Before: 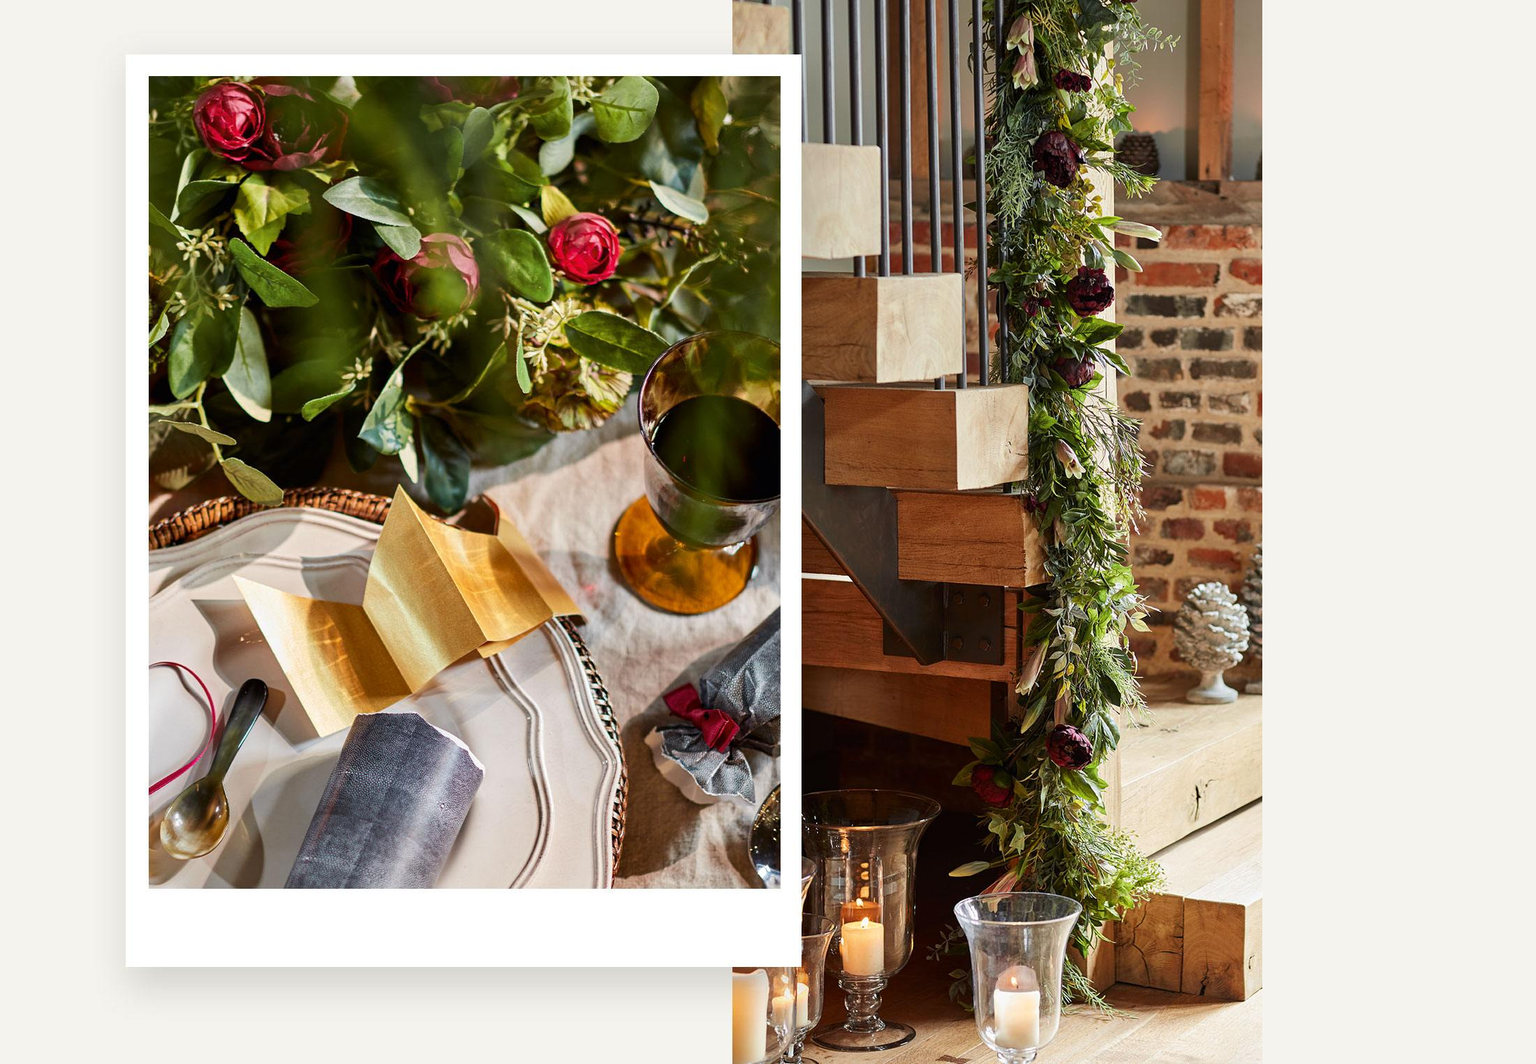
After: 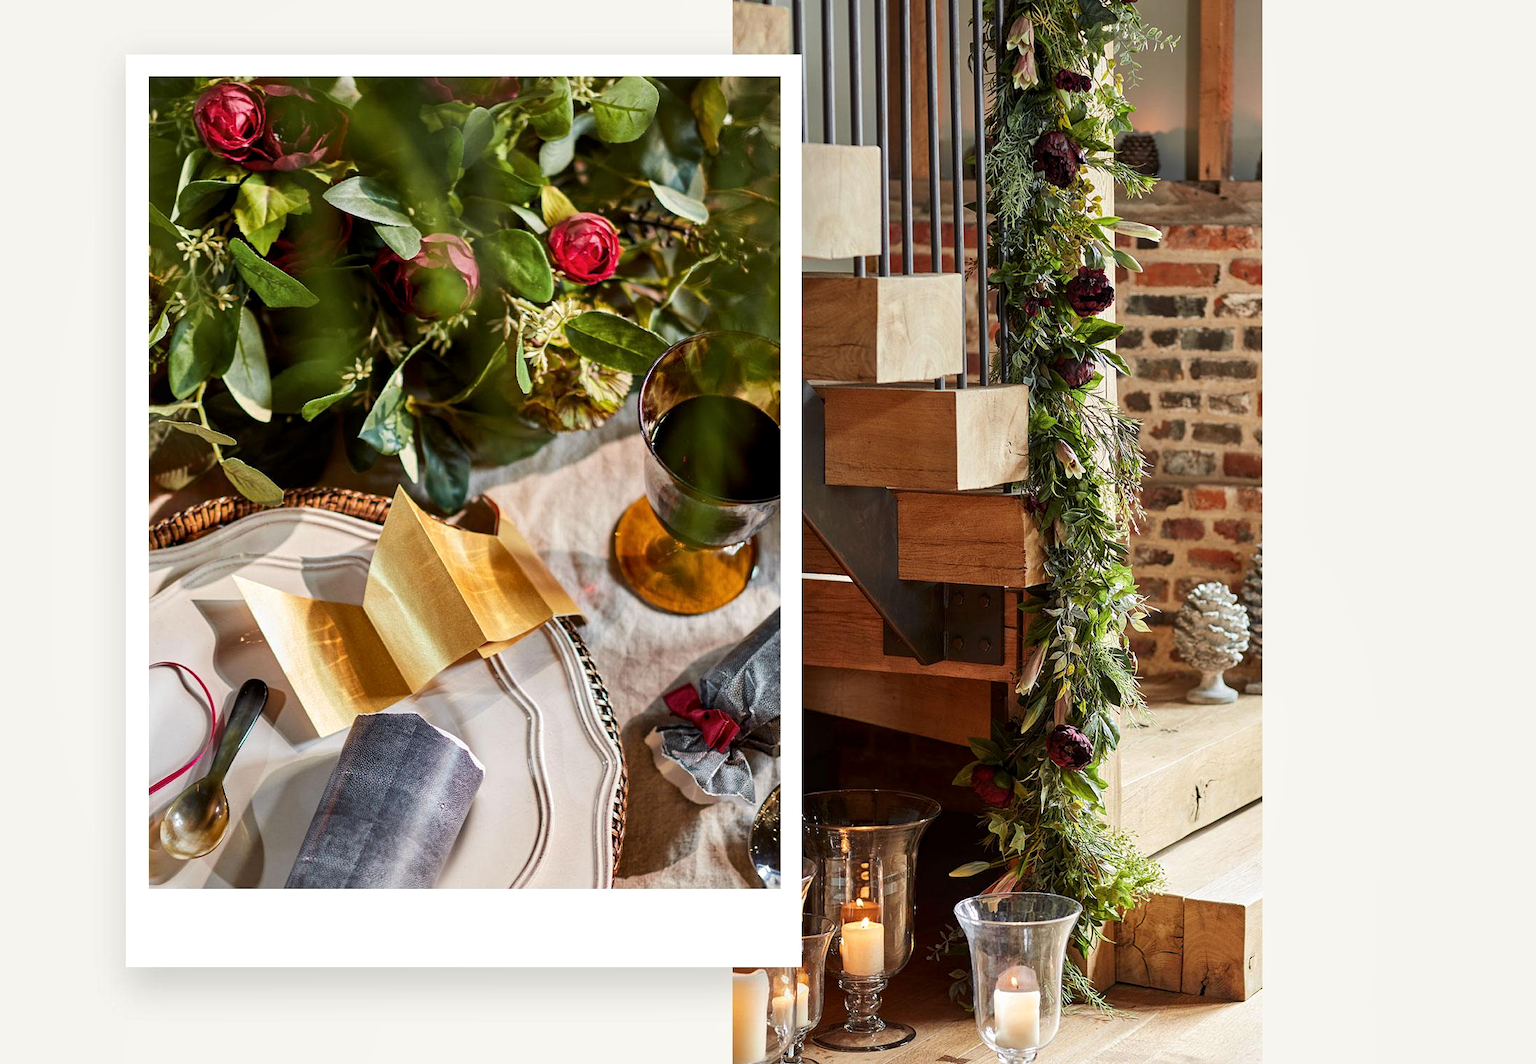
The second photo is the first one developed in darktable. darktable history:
local contrast: highlights 101%, shadows 98%, detail 119%, midtone range 0.2
